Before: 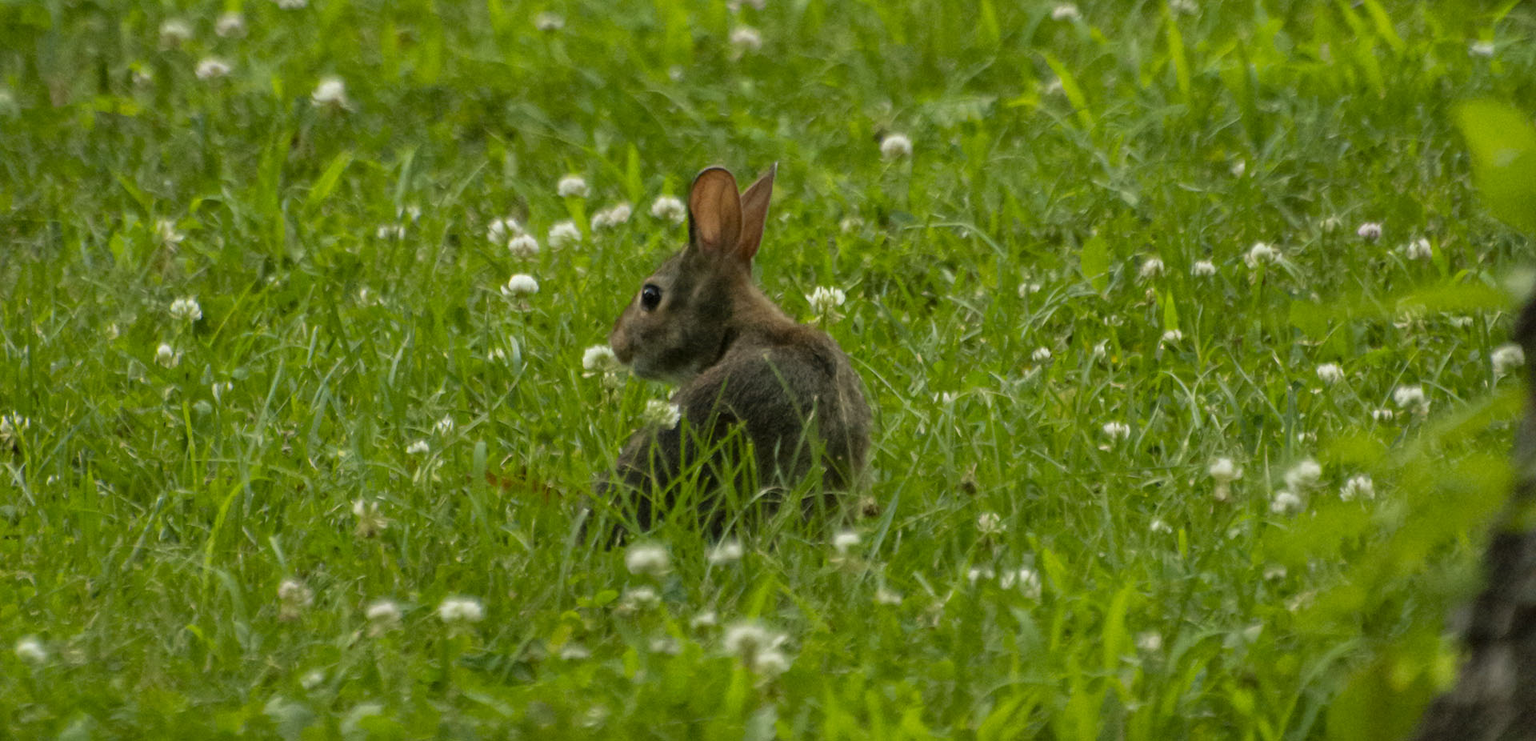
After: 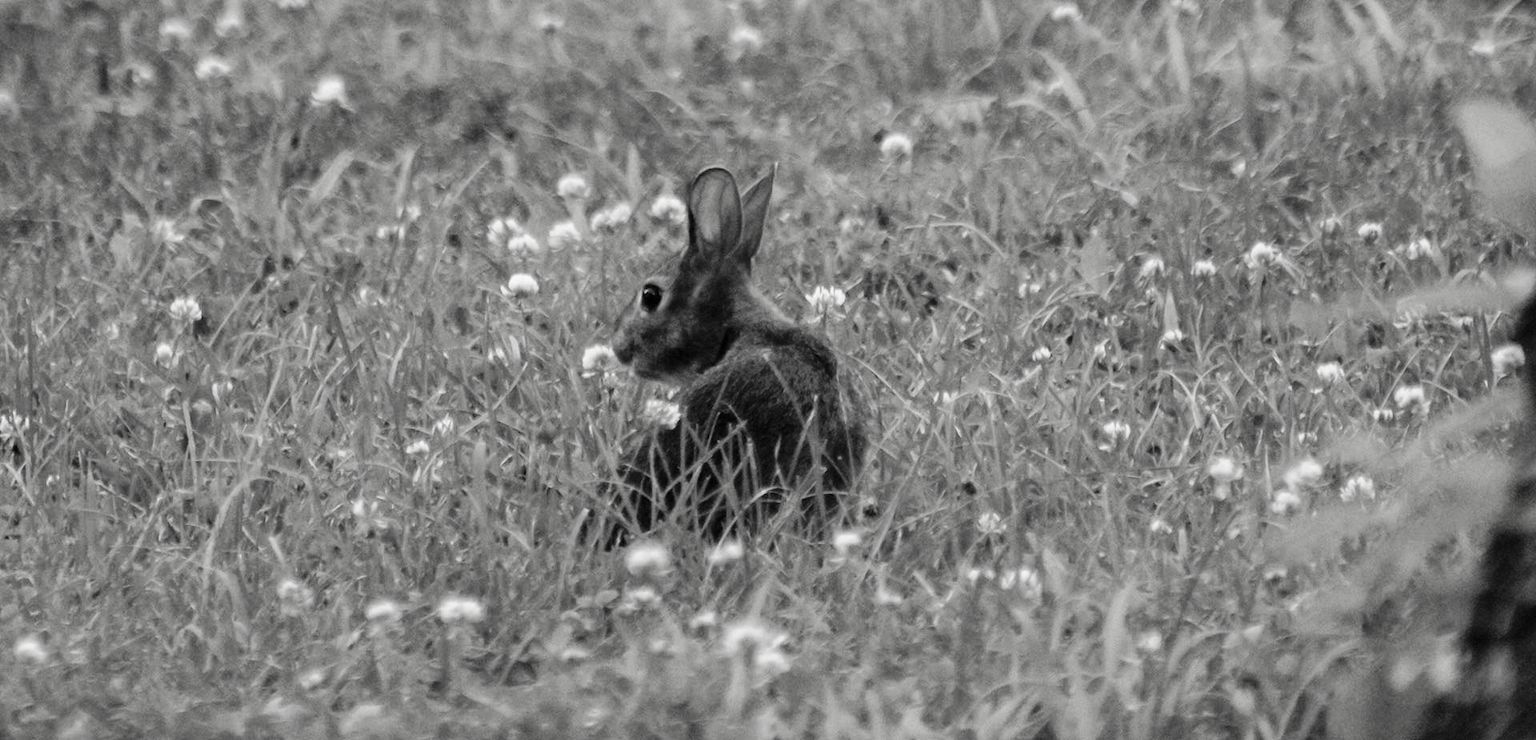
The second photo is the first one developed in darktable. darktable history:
contrast brightness saturation: saturation -0.993
base curve: curves: ch0 [(0, 0) (0.032, 0.025) (0.121, 0.166) (0.206, 0.329) (0.605, 0.79) (1, 1)], preserve colors none
